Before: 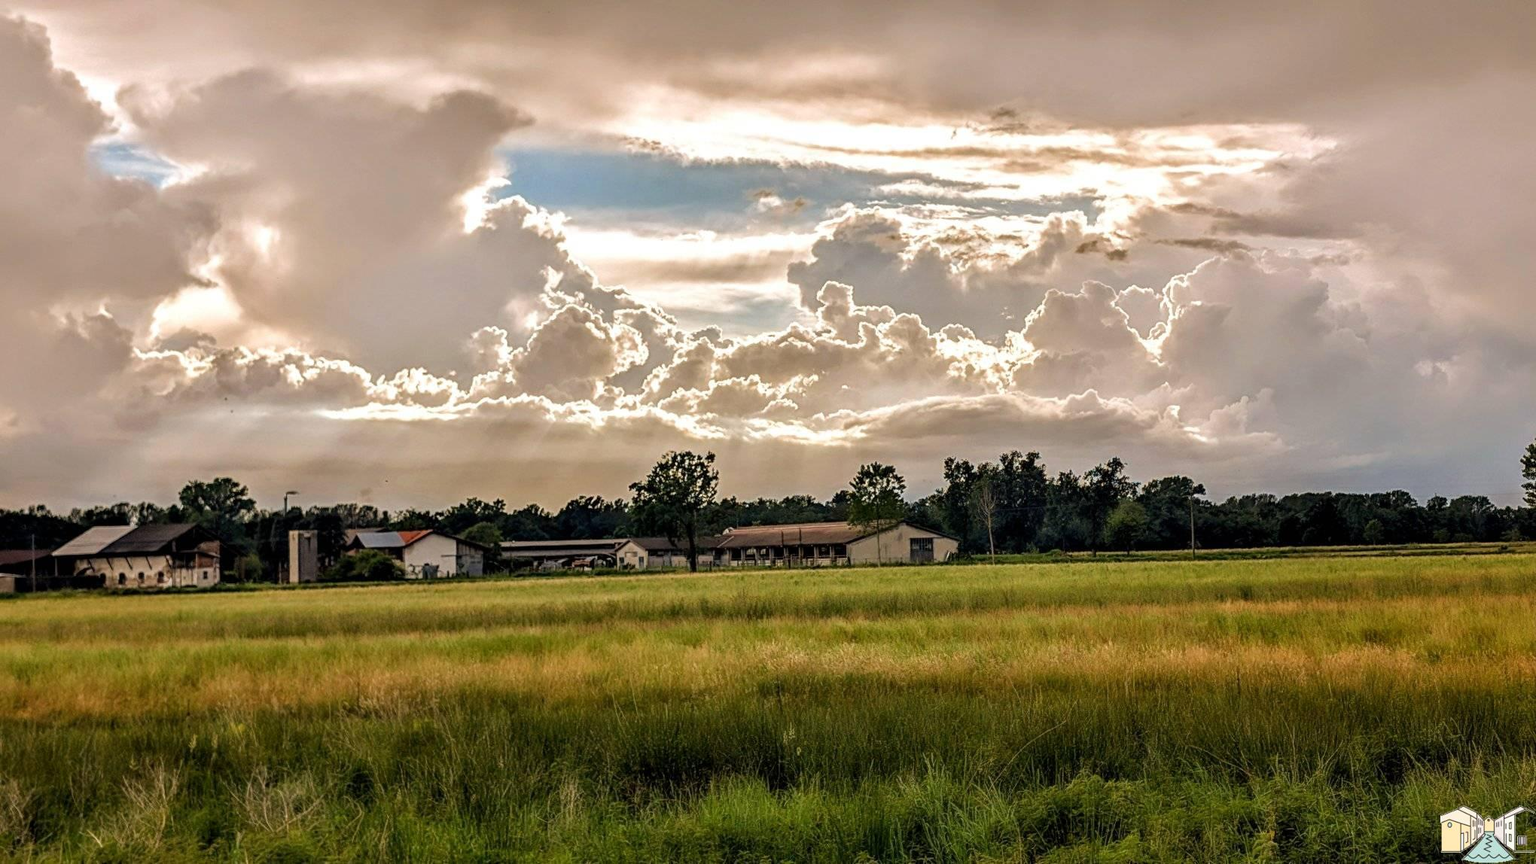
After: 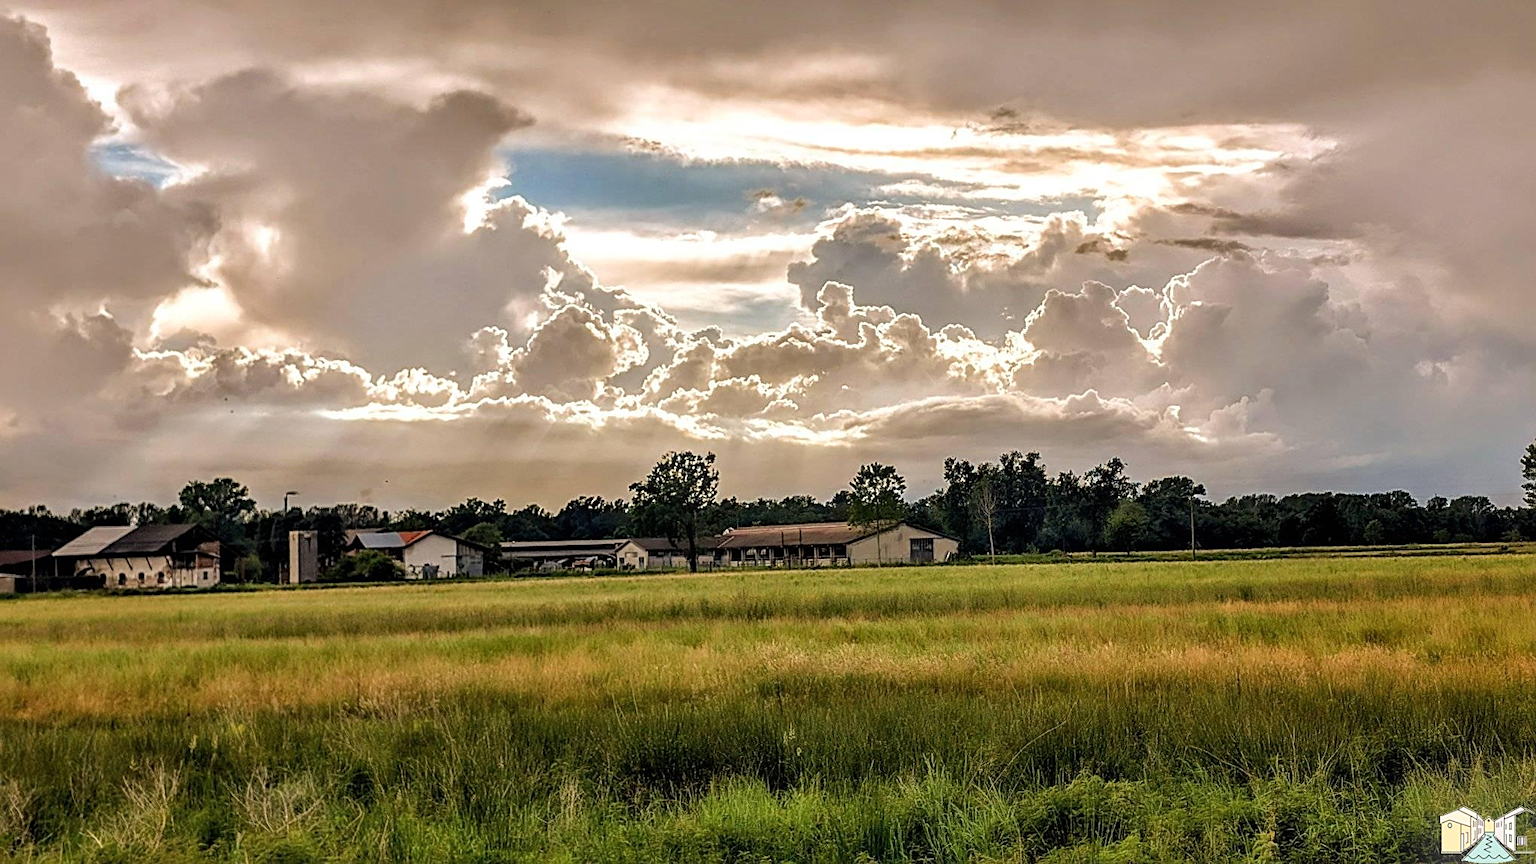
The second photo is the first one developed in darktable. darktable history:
shadows and highlights: soften with gaussian
sharpen: on, module defaults
bloom: size 9%, threshold 100%, strength 7%
